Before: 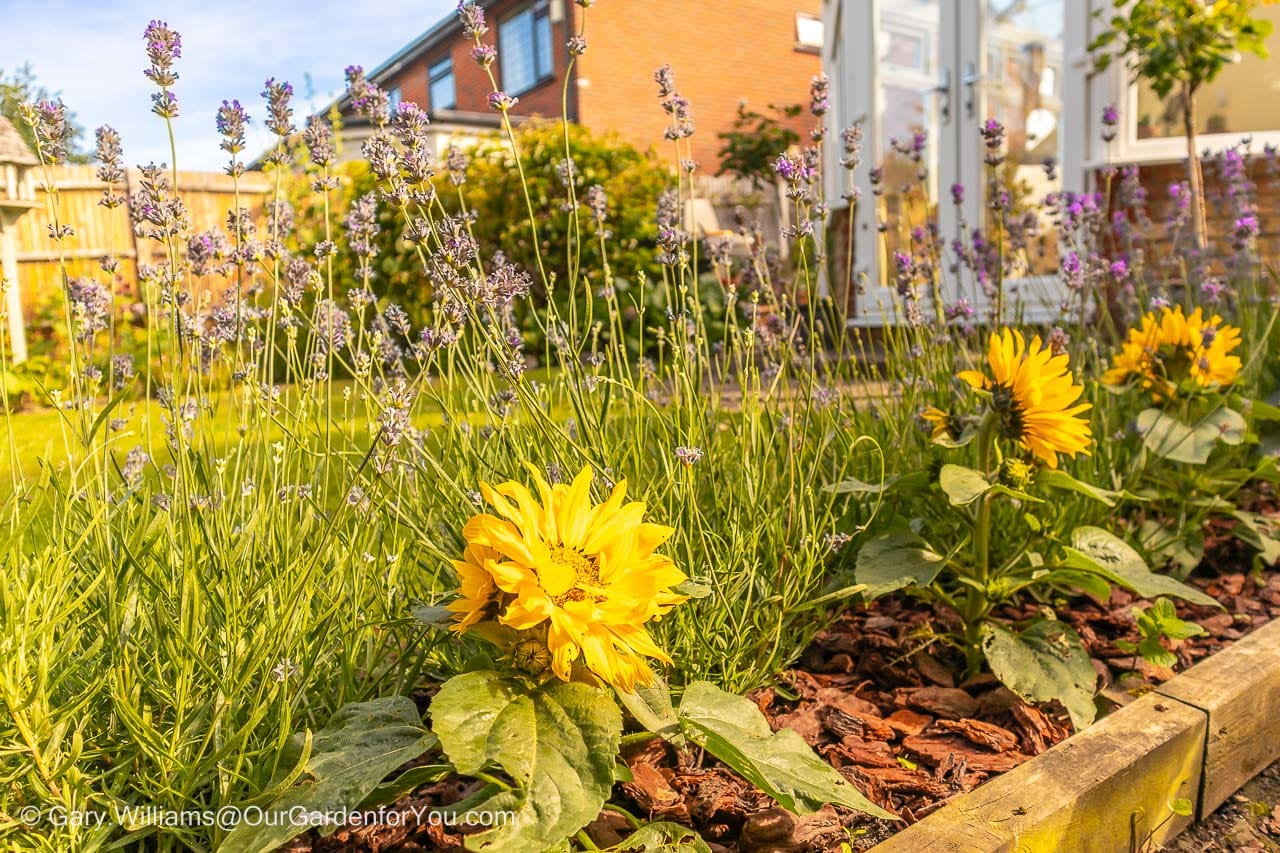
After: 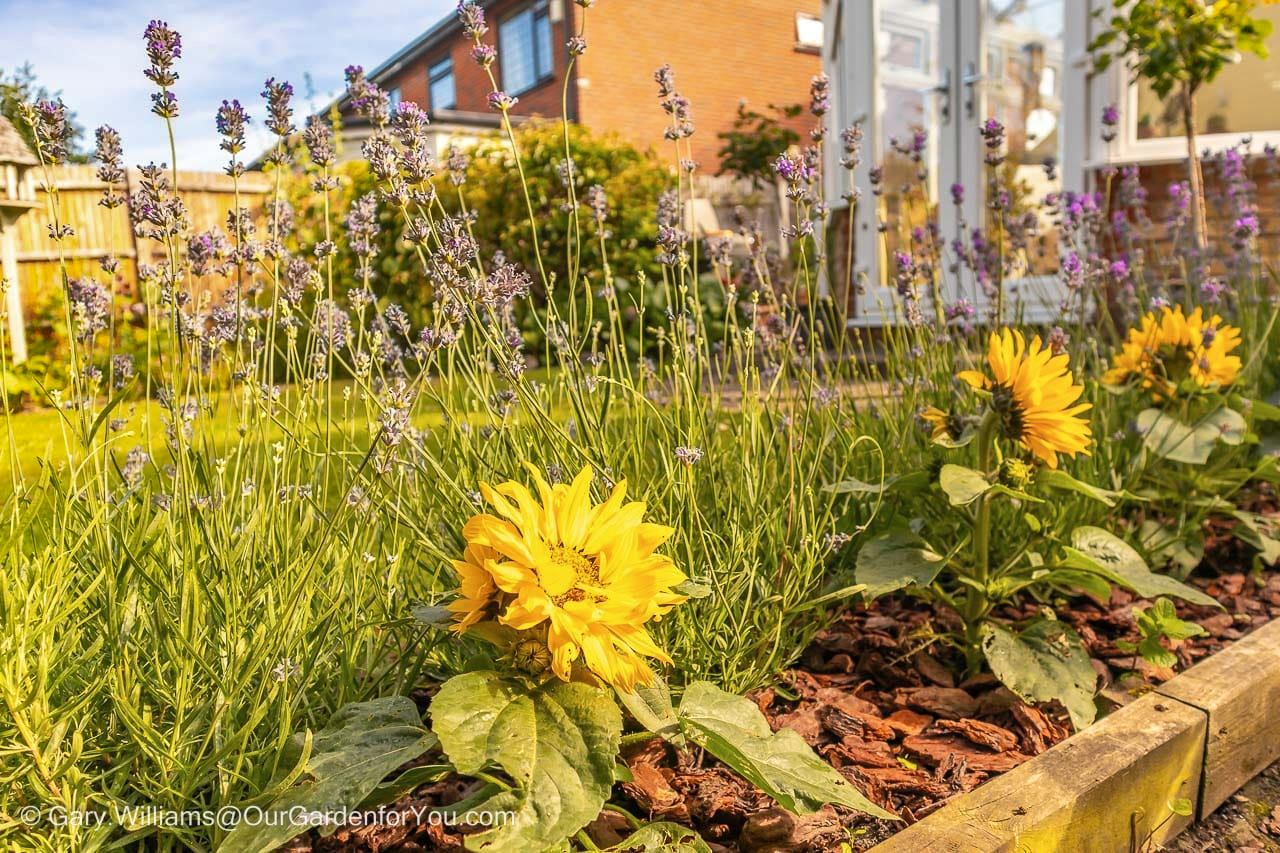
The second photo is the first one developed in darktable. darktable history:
contrast brightness saturation: saturation -0.05
shadows and highlights: soften with gaussian
